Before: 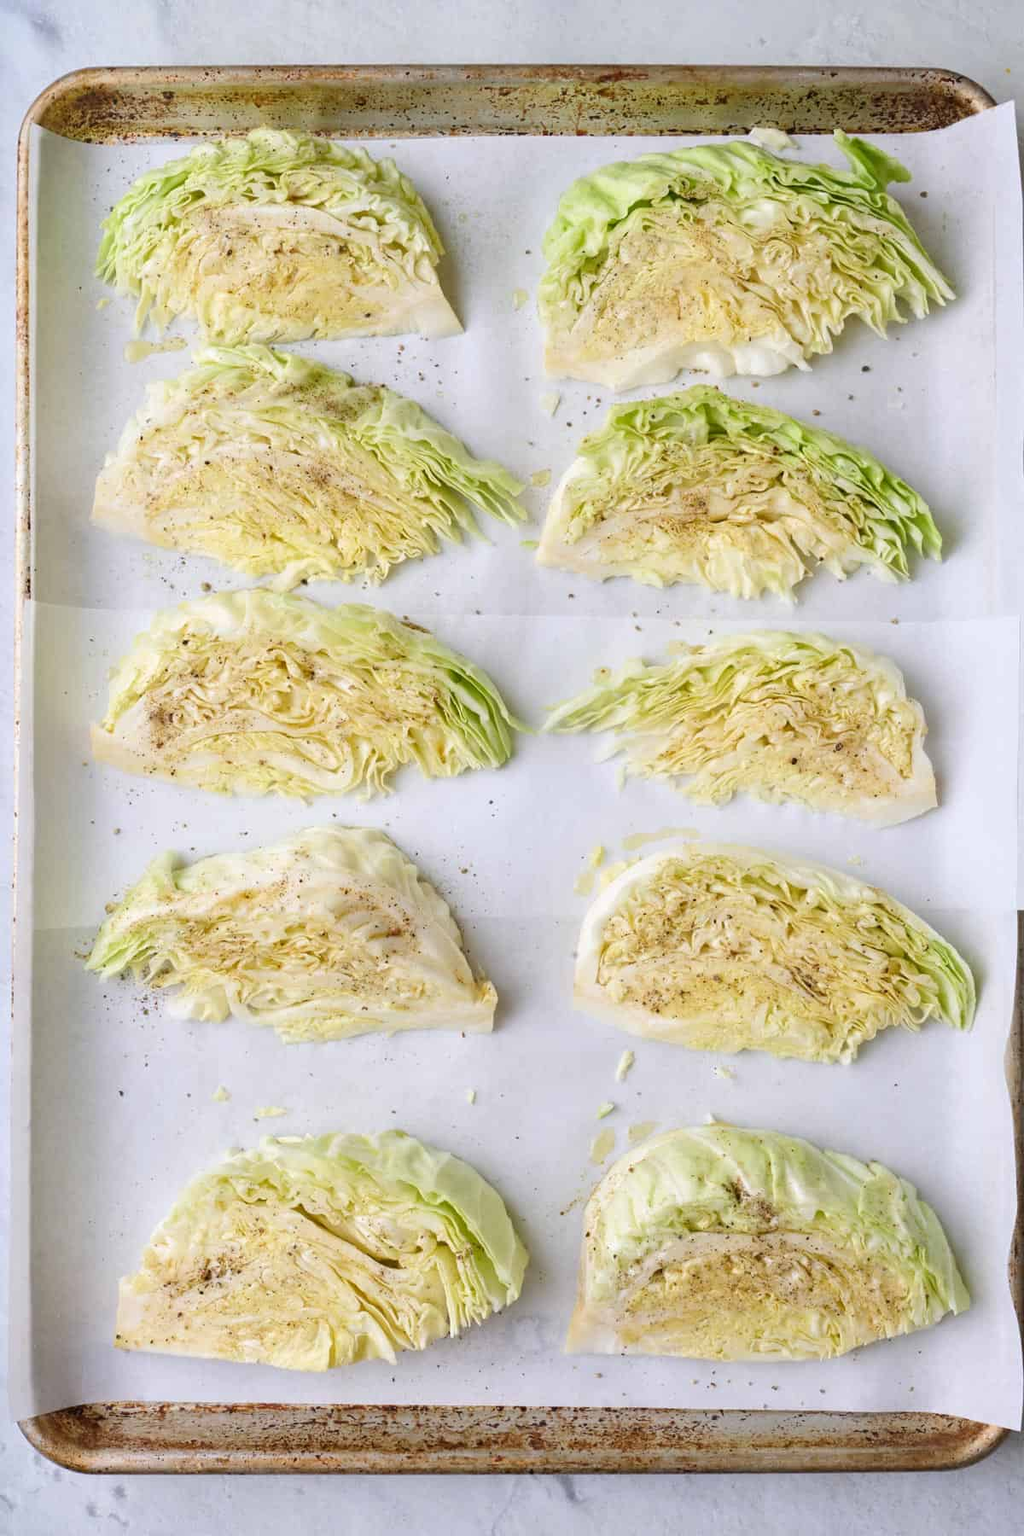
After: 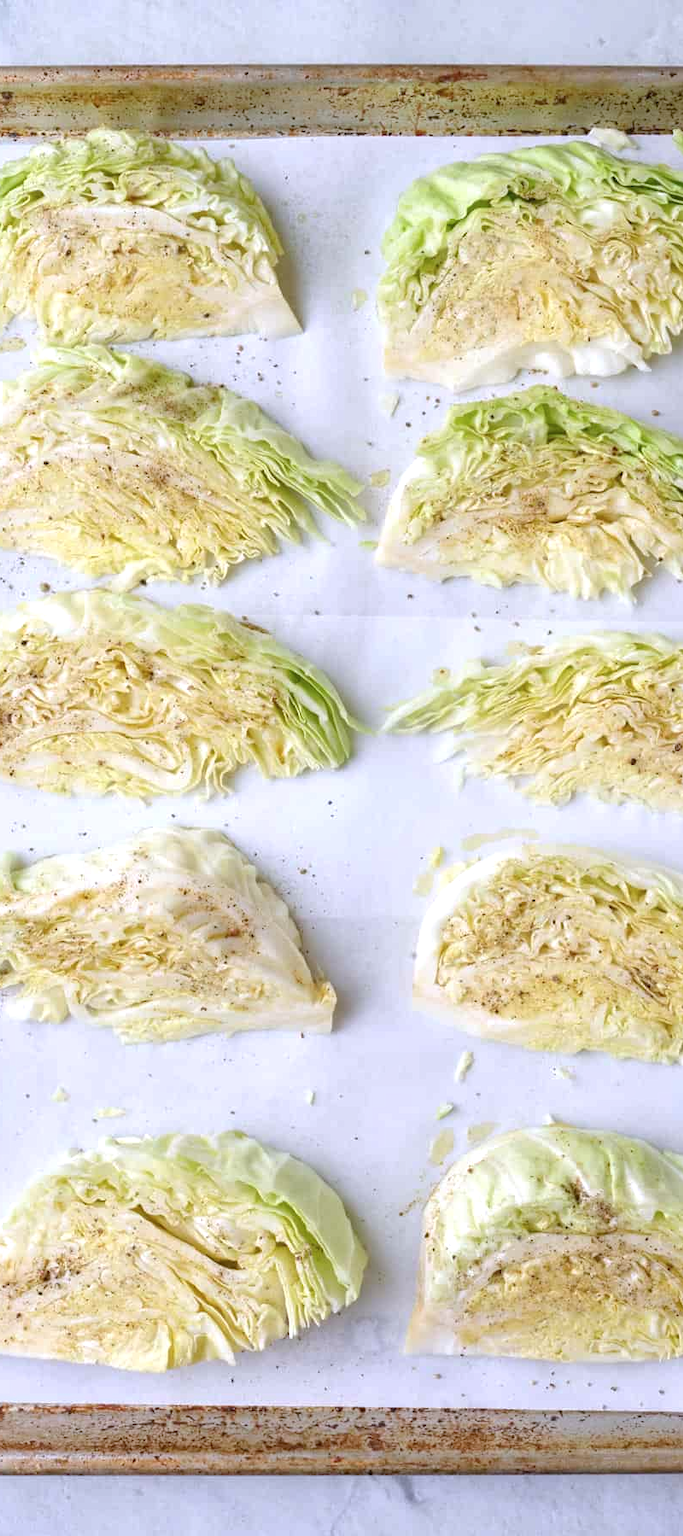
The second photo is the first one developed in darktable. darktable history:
crop and rotate: left 15.754%, right 17.579%
tone equalizer: -8 EV 0.25 EV, -7 EV 0.417 EV, -6 EV 0.417 EV, -5 EV 0.25 EV, -3 EV -0.25 EV, -2 EV -0.417 EV, -1 EV -0.417 EV, +0 EV -0.25 EV, edges refinement/feathering 500, mask exposure compensation -1.57 EV, preserve details guided filter
color calibration: illuminant as shot in camera, x 0.358, y 0.373, temperature 4628.91 K
exposure: black level correction 0, exposure 0.6 EV, compensate exposure bias true, compensate highlight preservation false
